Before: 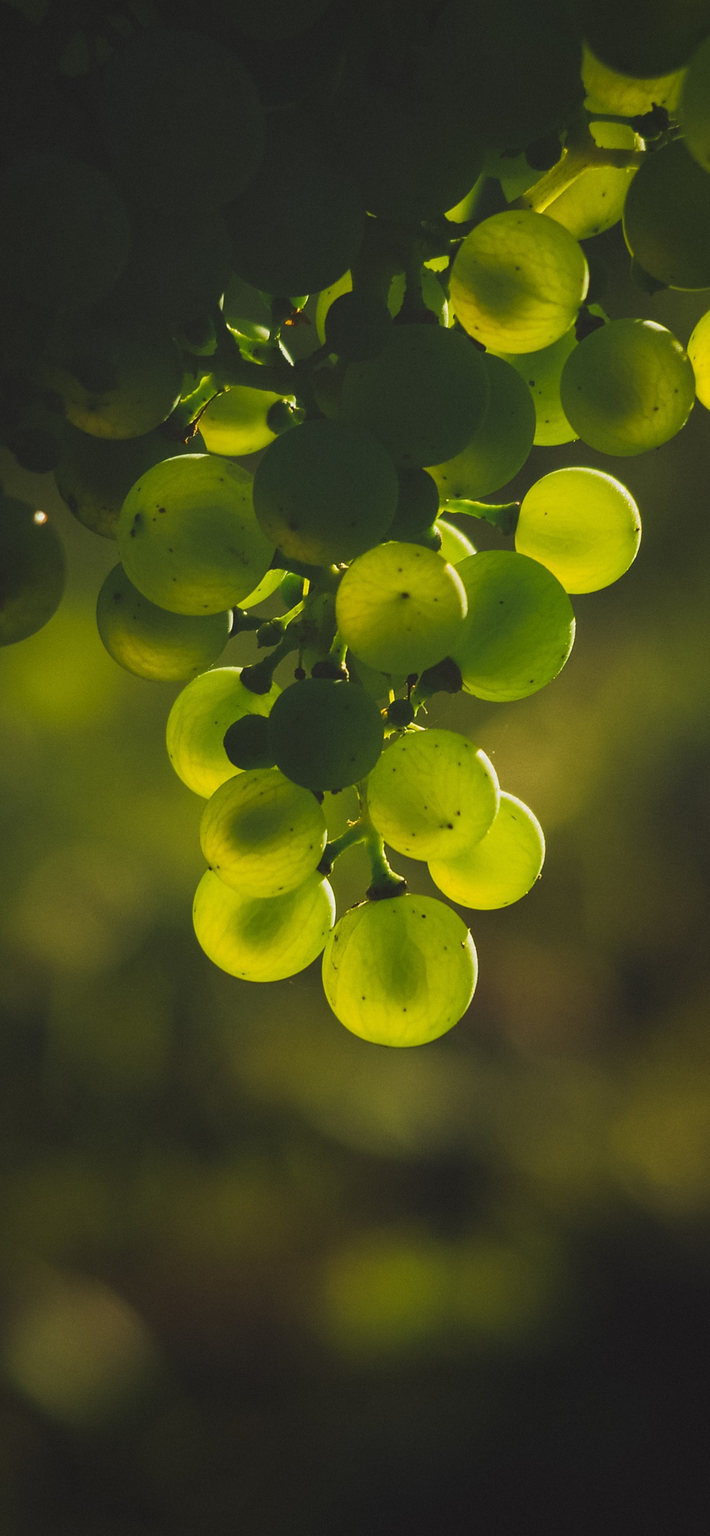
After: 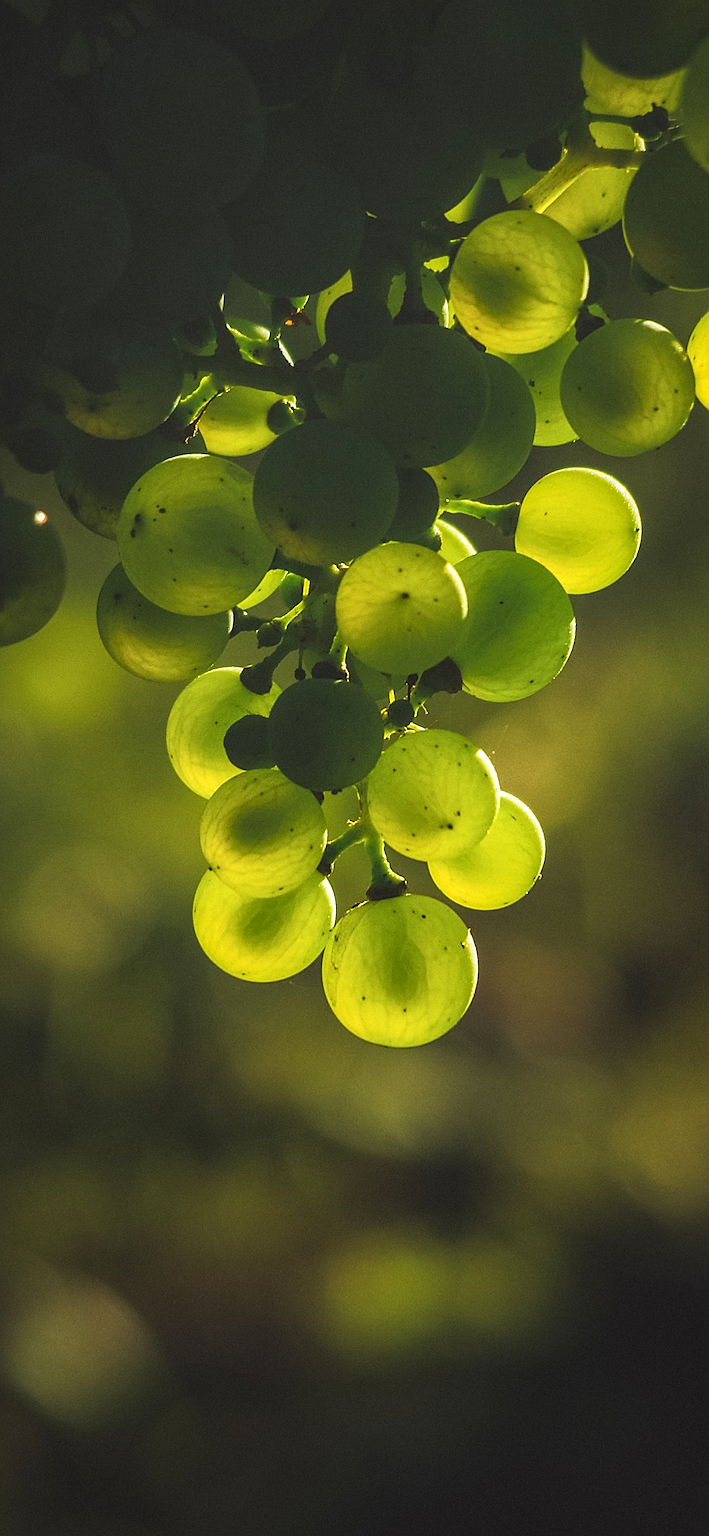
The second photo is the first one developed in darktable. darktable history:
sharpen: on, module defaults
local contrast: on, module defaults
exposure: exposure 0.298 EV, compensate highlight preservation false
